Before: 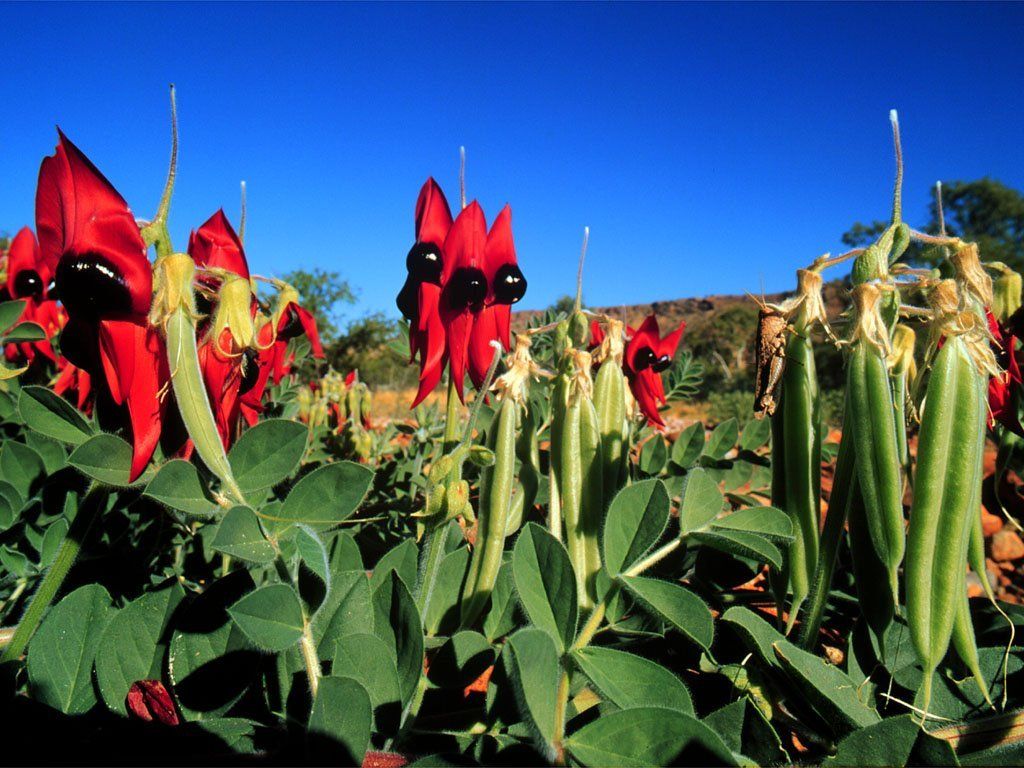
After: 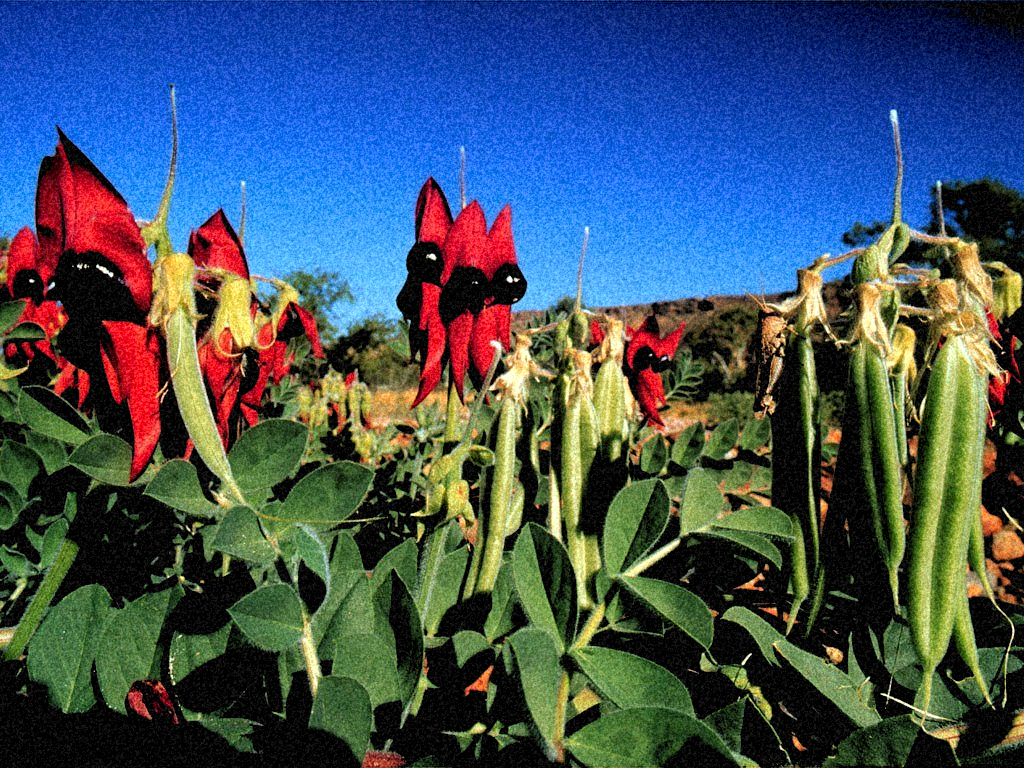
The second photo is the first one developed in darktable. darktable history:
levels: levels [0, 0.492, 0.984]
rgb levels: levels [[0.034, 0.472, 0.904], [0, 0.5, 1], [0, 0.5, 1]]
grain: coarseness 46.9 ISO, strength 50.21%, mid-tones bias 0%
